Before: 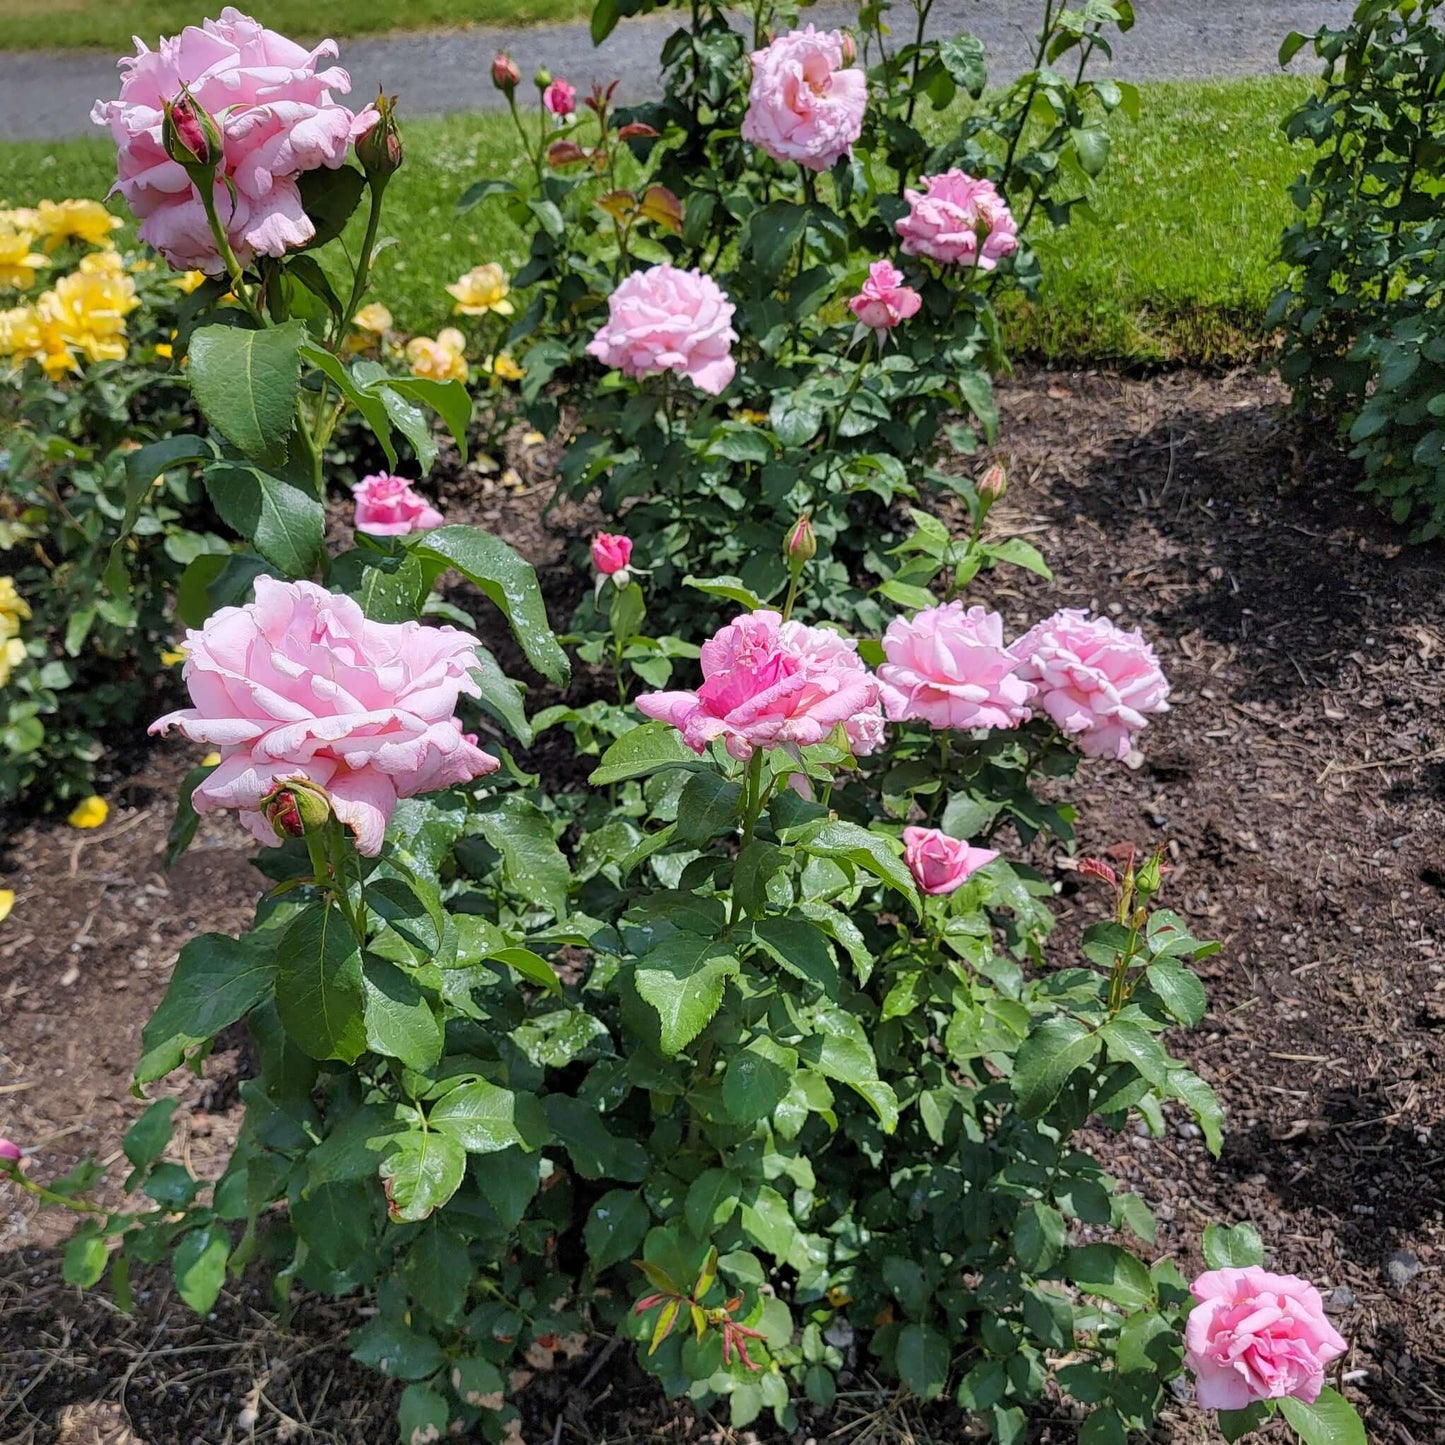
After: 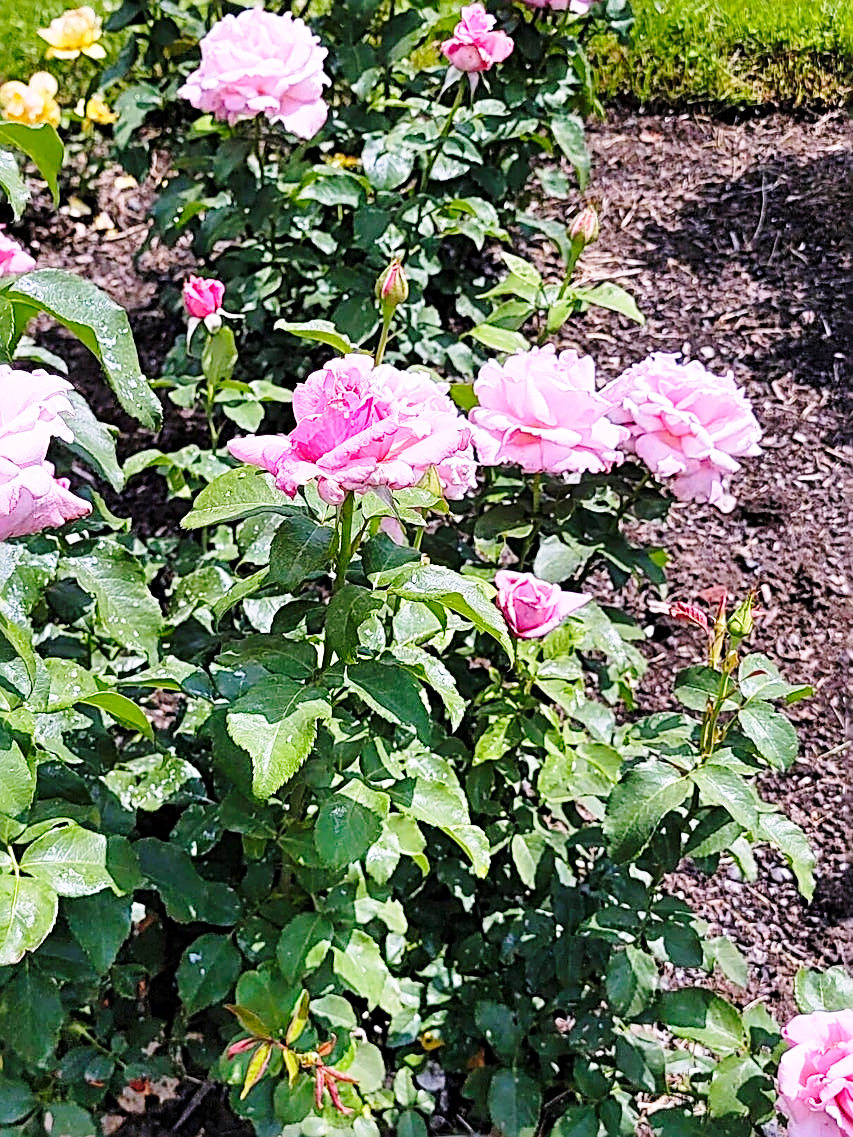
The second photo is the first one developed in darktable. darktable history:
white balance: red 1.066, blue 1.119
base curve: curves: ch0 [(0, 0) (0.028, 0.03) (0.121, 0.232) (0.46, 0.748) (0.859, 0.968) (1, 1)], preserve colors none
sharpen: radius 3.025, amount 0.757
crop and rotate: left 28.256%, top 17.734%, right 12.656%, bottom 3.573%
